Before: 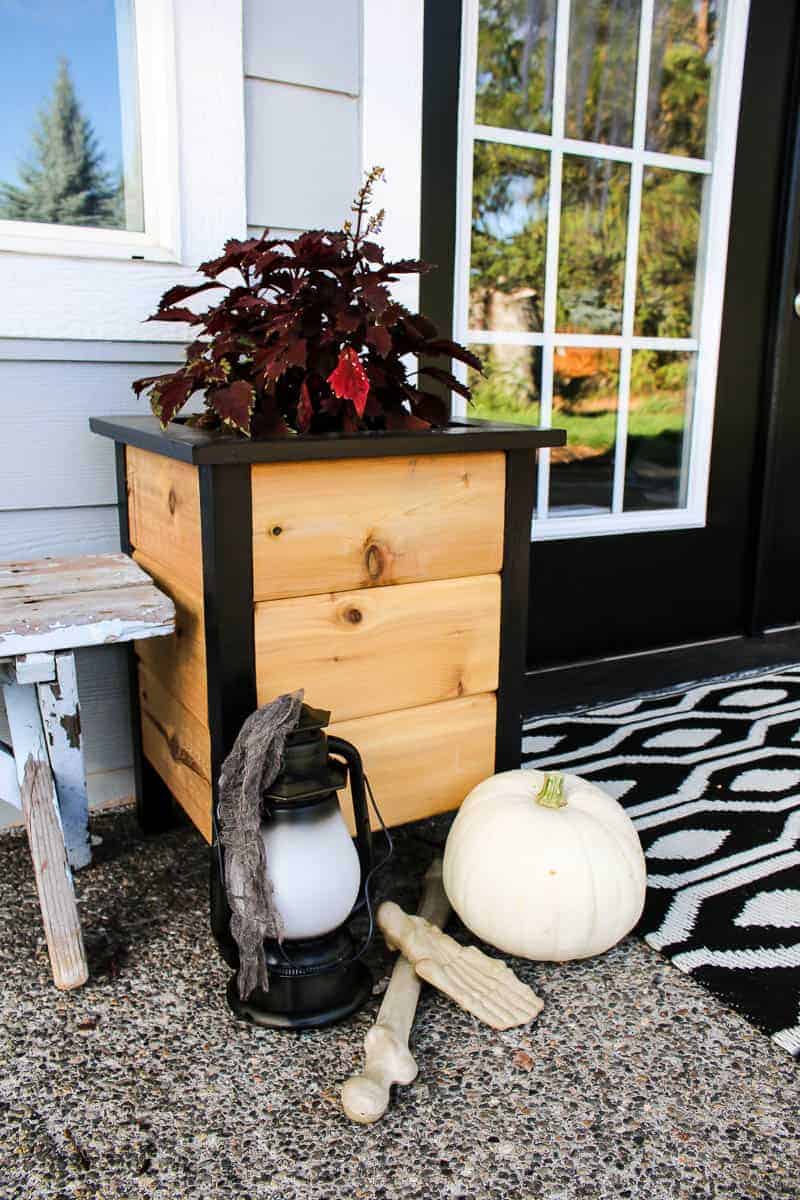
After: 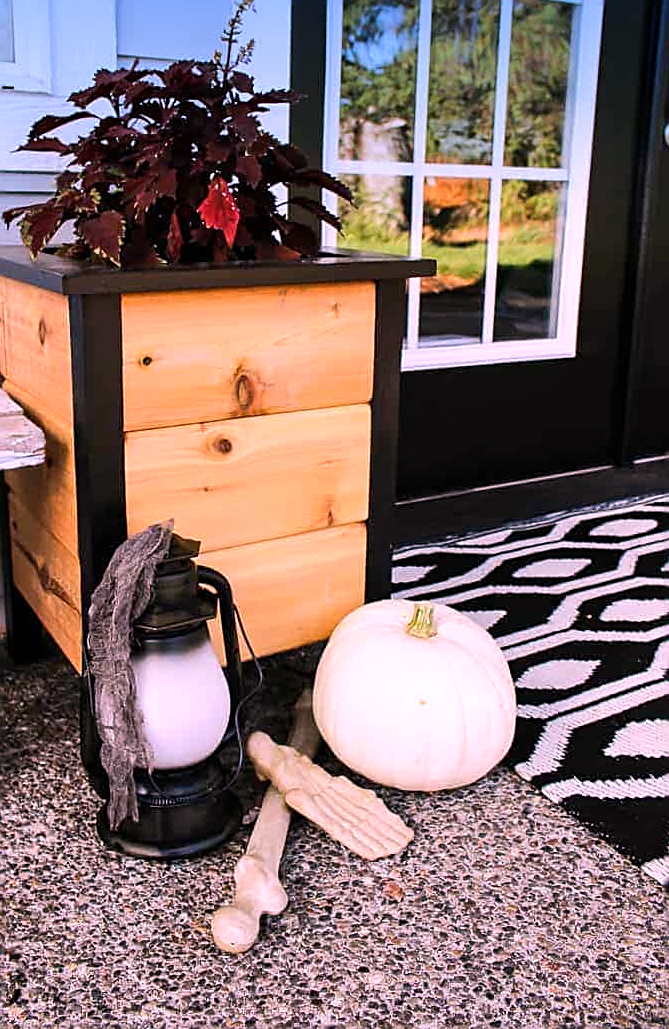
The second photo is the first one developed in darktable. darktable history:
sharpen: on, module defaults
white balance: red 1.188, blue 1.11
crop: left 16.315%, top 14.246%
graduated density: density 2.02 EV, hardness 44%, rotation 0.374°, offset 8.21, hue 208.8°, saturation 97%
